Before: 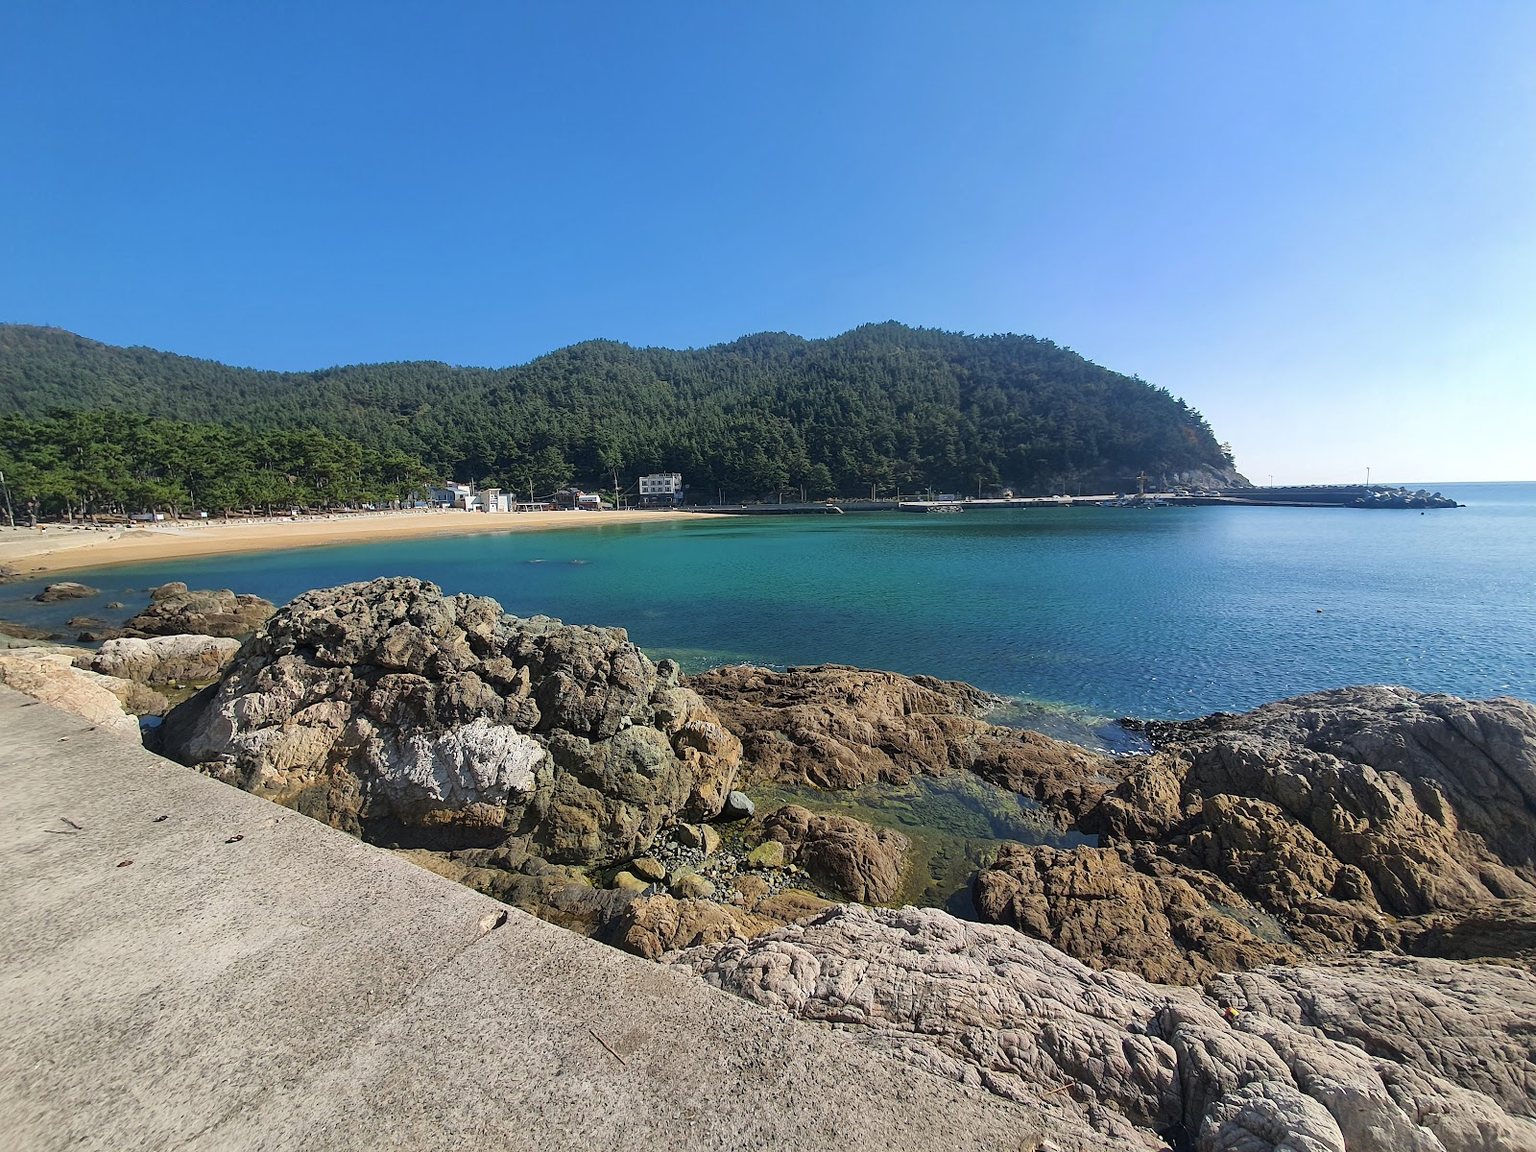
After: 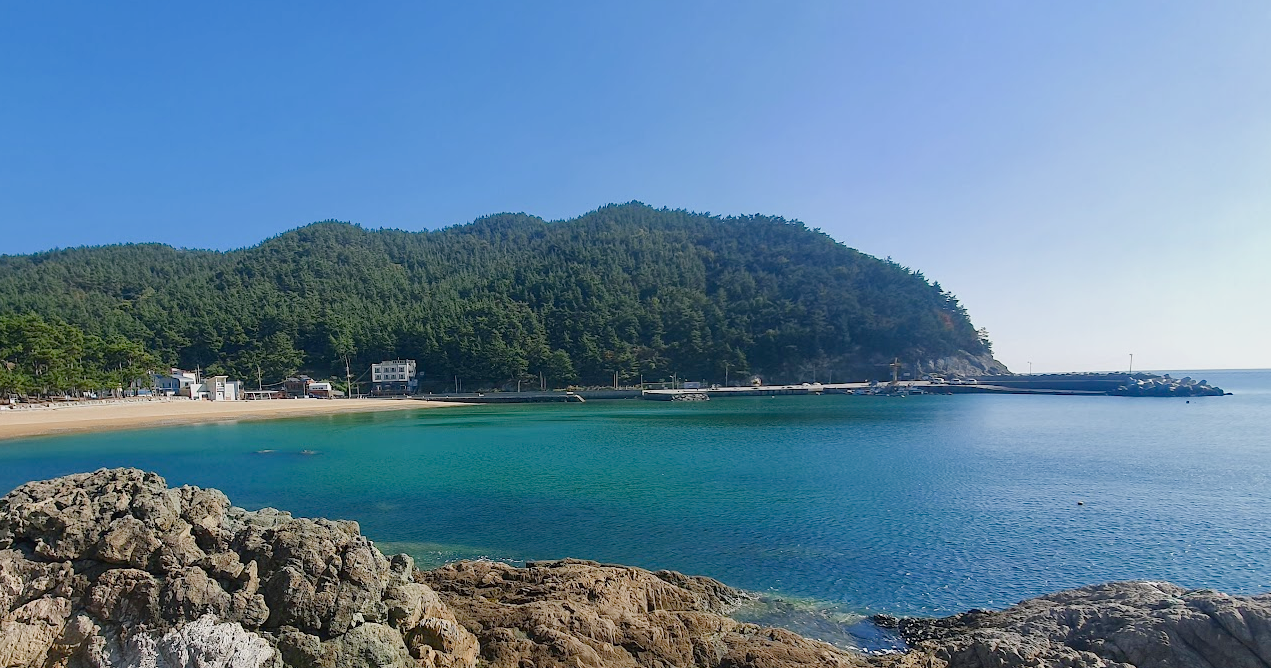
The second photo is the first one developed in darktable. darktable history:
color balance rgb: shadows lift › chroma 1%, shadows lift › hue 113°, highlights gain › chroma 0.2%, highlights gain › hue 333°, perceptual saturation grading › global saturation 20%, perceptual saturation grading › highlights -50%, perceptual saturation grading › shadows 25%, contrast -10%
crop: left 18.38%, top 11.092%, right 2.134%, bottom 33.217%
